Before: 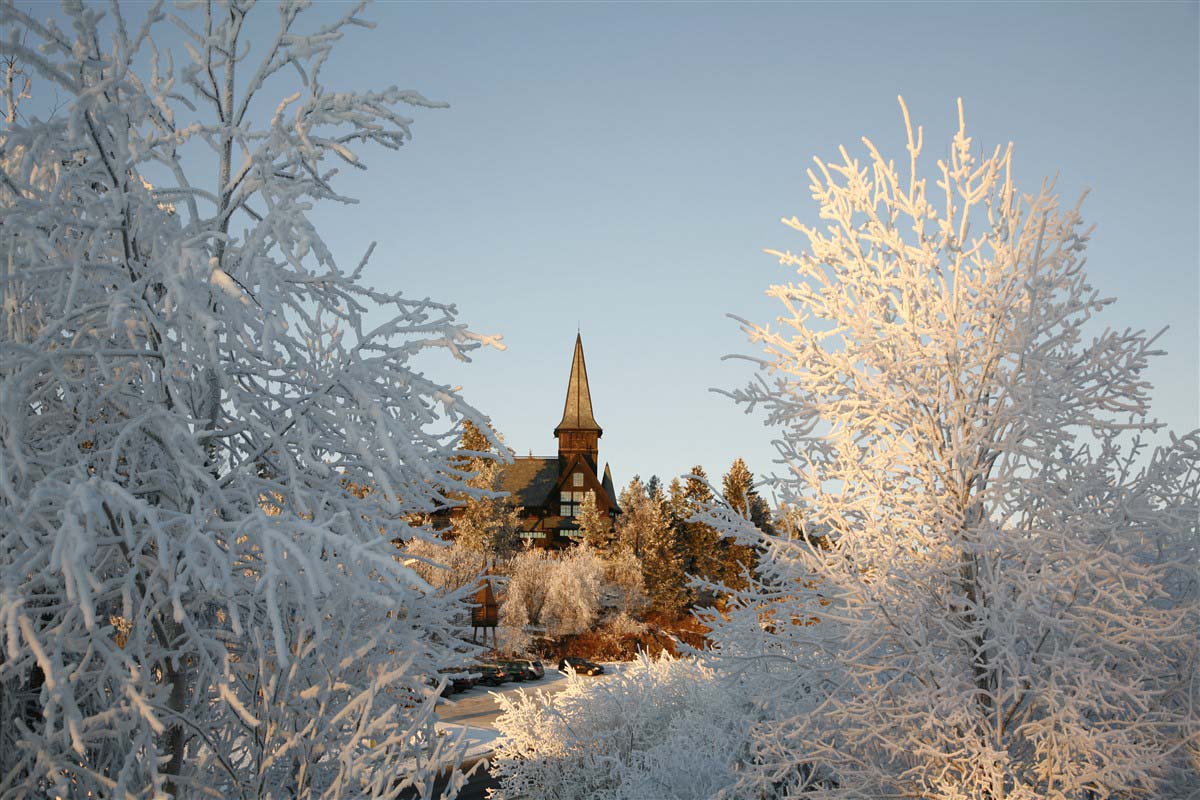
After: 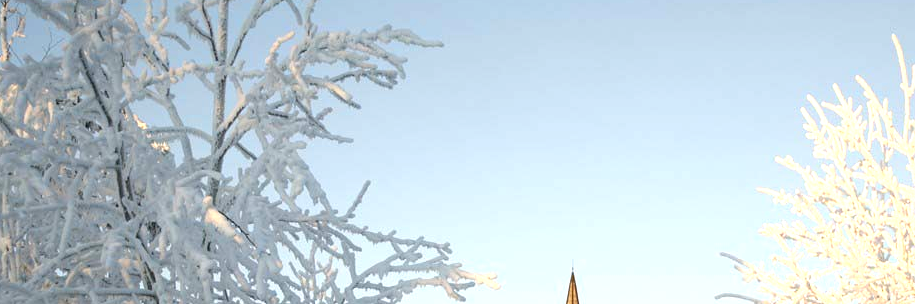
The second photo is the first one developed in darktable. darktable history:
exposure: exposure 0.74 EV, compensate highlight preservation false
crop: left 0.579%, top 7.627%, right 23.167%, bottom 54.275%
